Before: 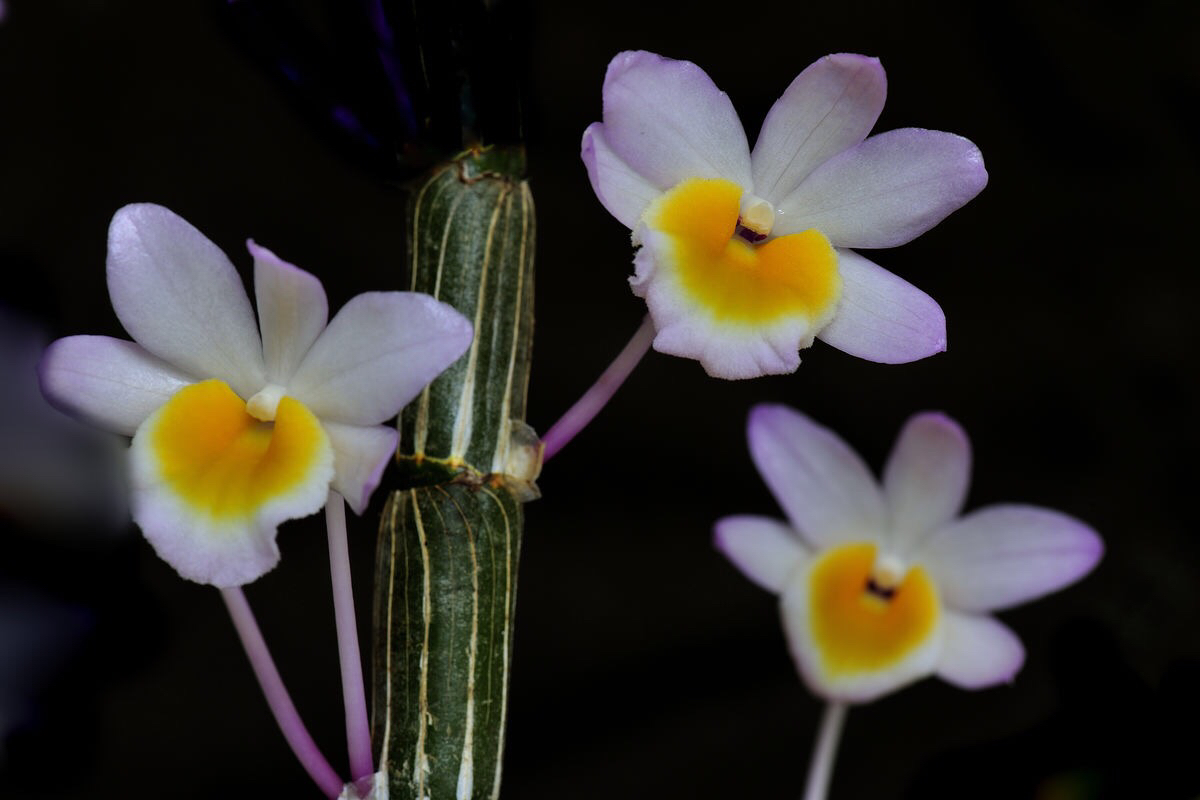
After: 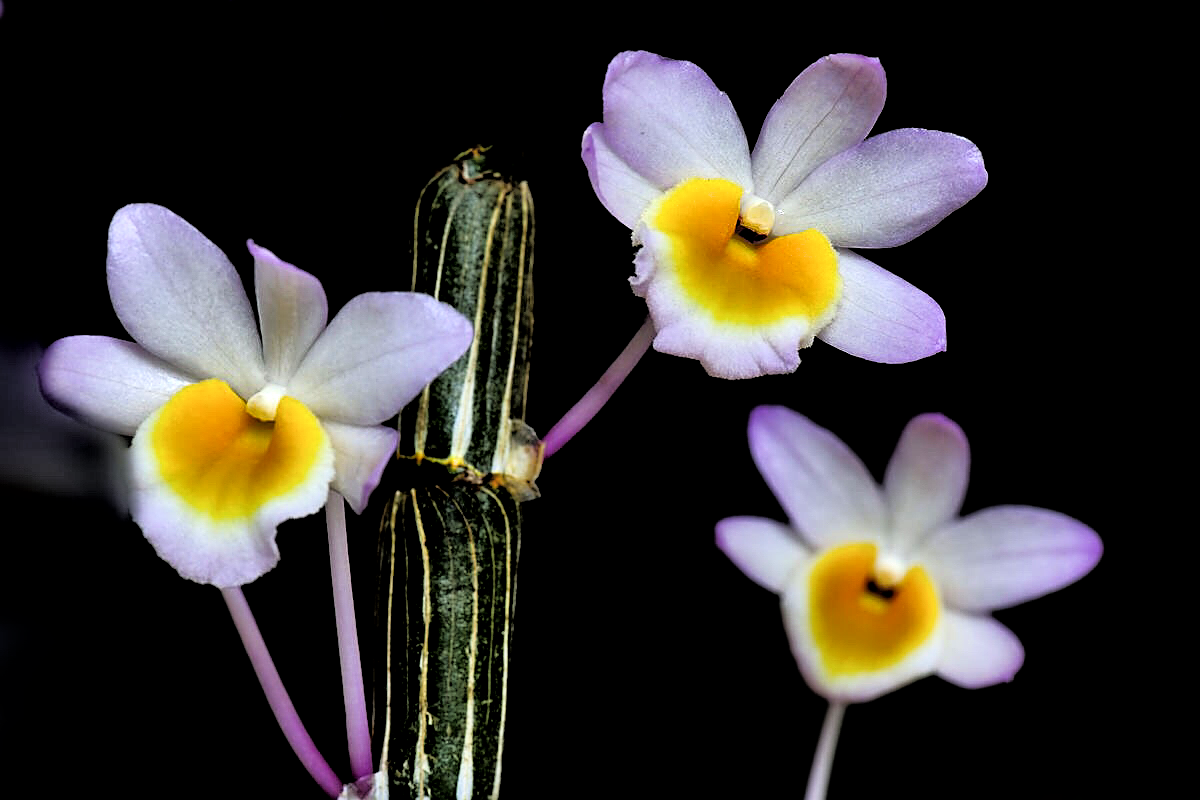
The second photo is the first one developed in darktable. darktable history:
exposure: black level correction 0.001, exposure 0.499 EV, compensate exposure bias true, compensate highlight preservation false
sharpen: on, module defaults
filmic rgb: black relative exposure -3.97 EV, white relative exposure 2.99 EV, threshold 5.97 EV, hardness 2.99, contrast 1.384, enable highlight reconstruction true
local contrast: mode bilateral grid, contrast 19, coarseness 50, detail 178%, midtone range 0.2
color balance rgb: global offset › luminance -0.352%, perceptual saturation grading › global saturation 25.108%, contrast 4.848%
